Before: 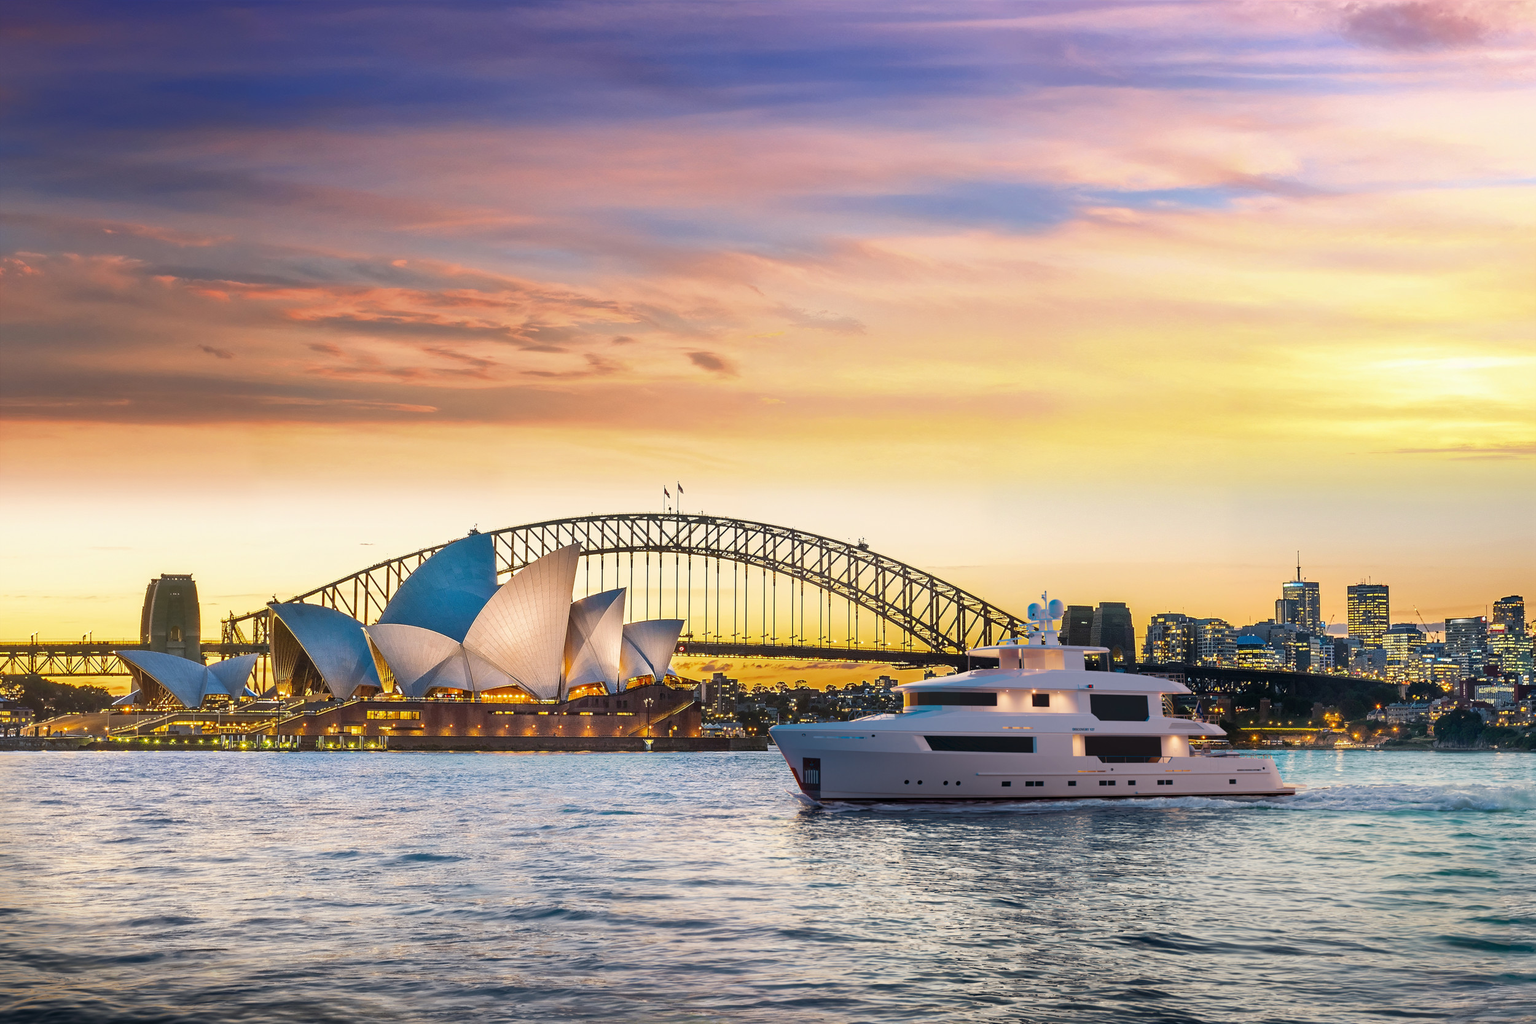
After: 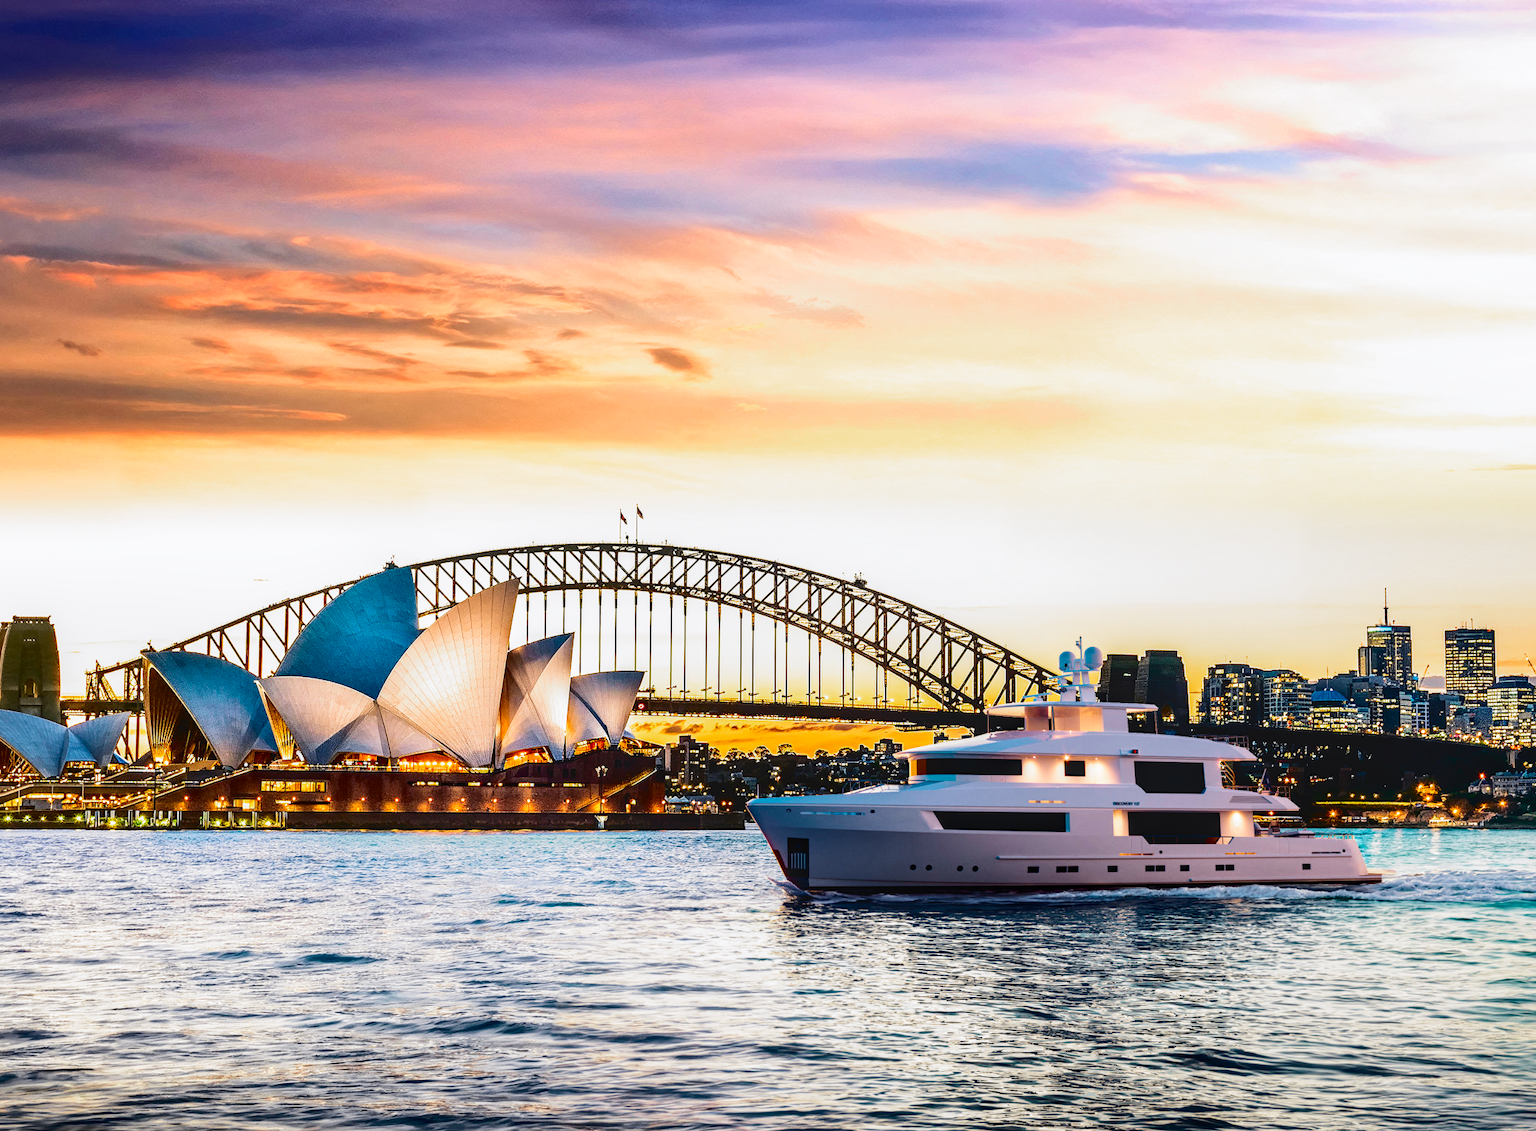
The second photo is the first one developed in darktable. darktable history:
crop: left 9.807%, top 6.259%, right 7.334%, bottom 2.177%
local contrast: on, module defaults
filmic rgb: black relative exposure -8.2 EV, white relative exposure 2.2 EV, threshold 3 EV, hardness 7.11, latitude 75%, contrast 1.325, highlights saturation mix -2%, shadows ↔ highlights balance 30%, preserve chrominance no, color science v5 (2021), contrast in shadows safe, contrast in highlights safe, enable highlight reconstruction true
tone curve: curves: ch0 [(0, 0.023) (0.132, 0.075) (0.256, 0.2) (0.454, 0.495) (0.708, 0.78) (0.844, 0.896) (1, 0.98)]; ch1 [(0, 0) (0.37, 0.308) (0.478, 0.46) (0.499, 0.5) (0.513, 0.508) (0.526, 0.533) (0.59, 0.612) (0.764, 0.804) (1, 1)]; ch2 [(0, 0) (0.312, 0.313) (0.461, 0.454) (0.48, 0.477) (0.503, 0.5) (0.526, 0.54) (0.564, 0.595) (0.631, 0.676) (0.713, 0.767) (0.985, 0.966)], color space Lab, independent channels
